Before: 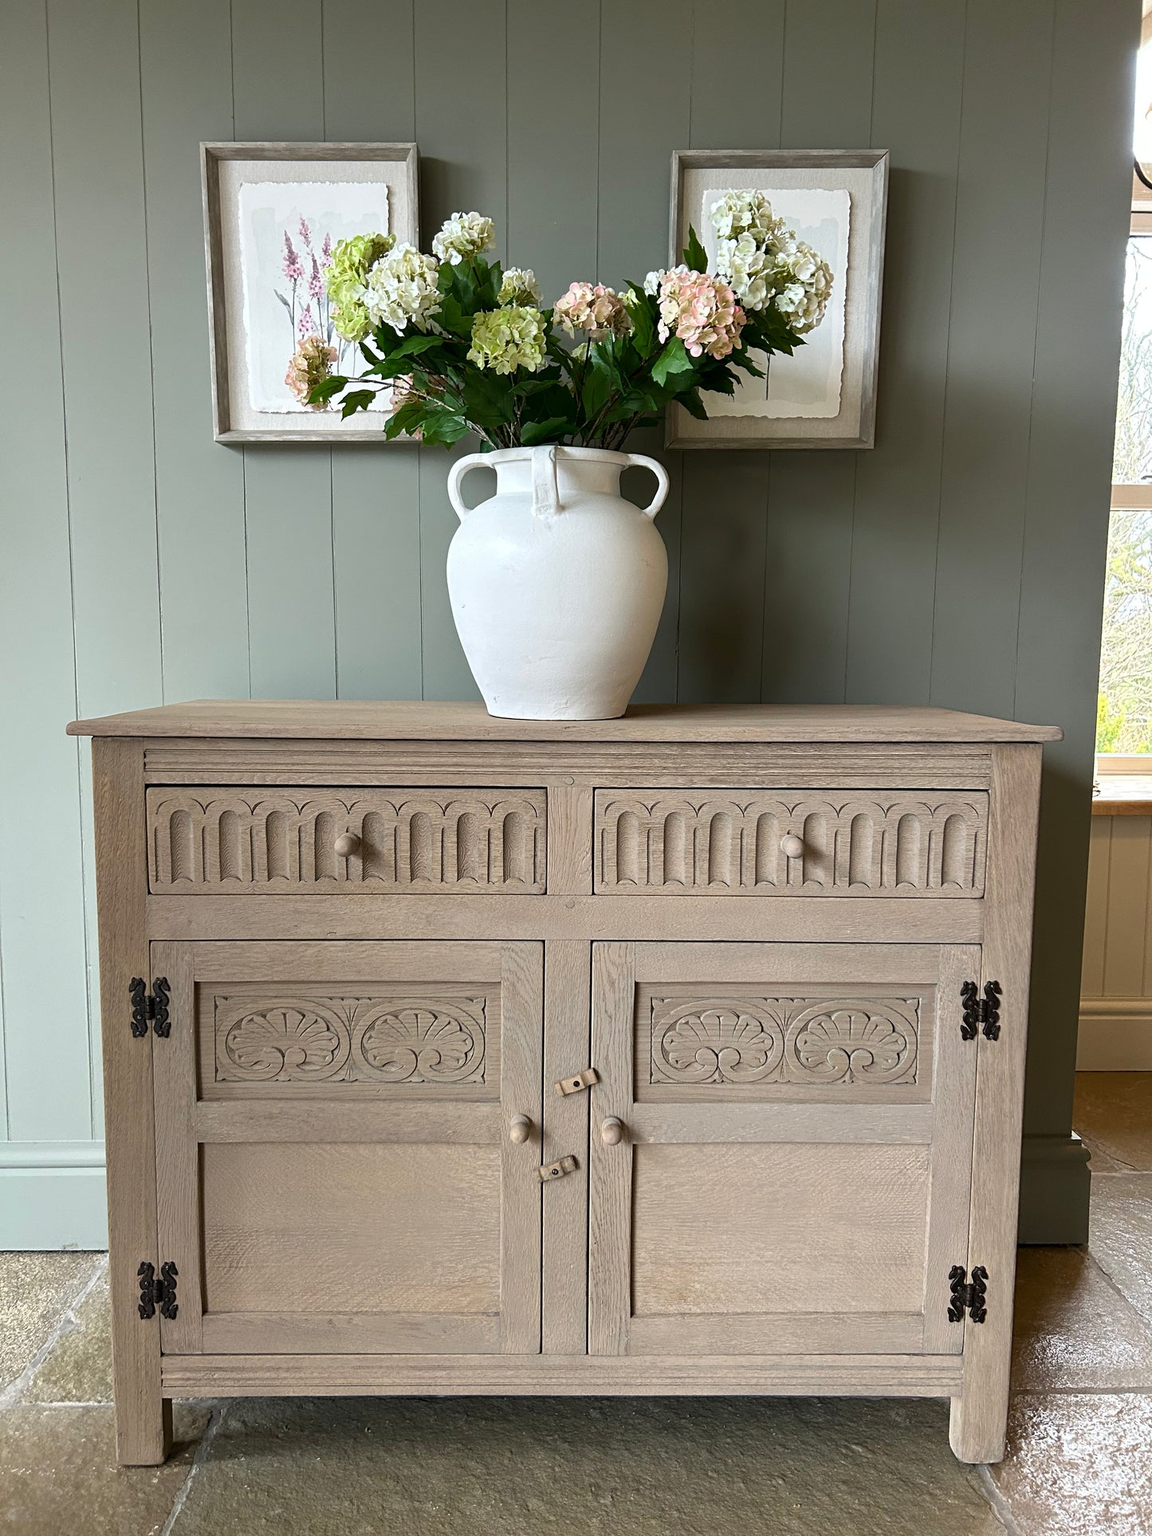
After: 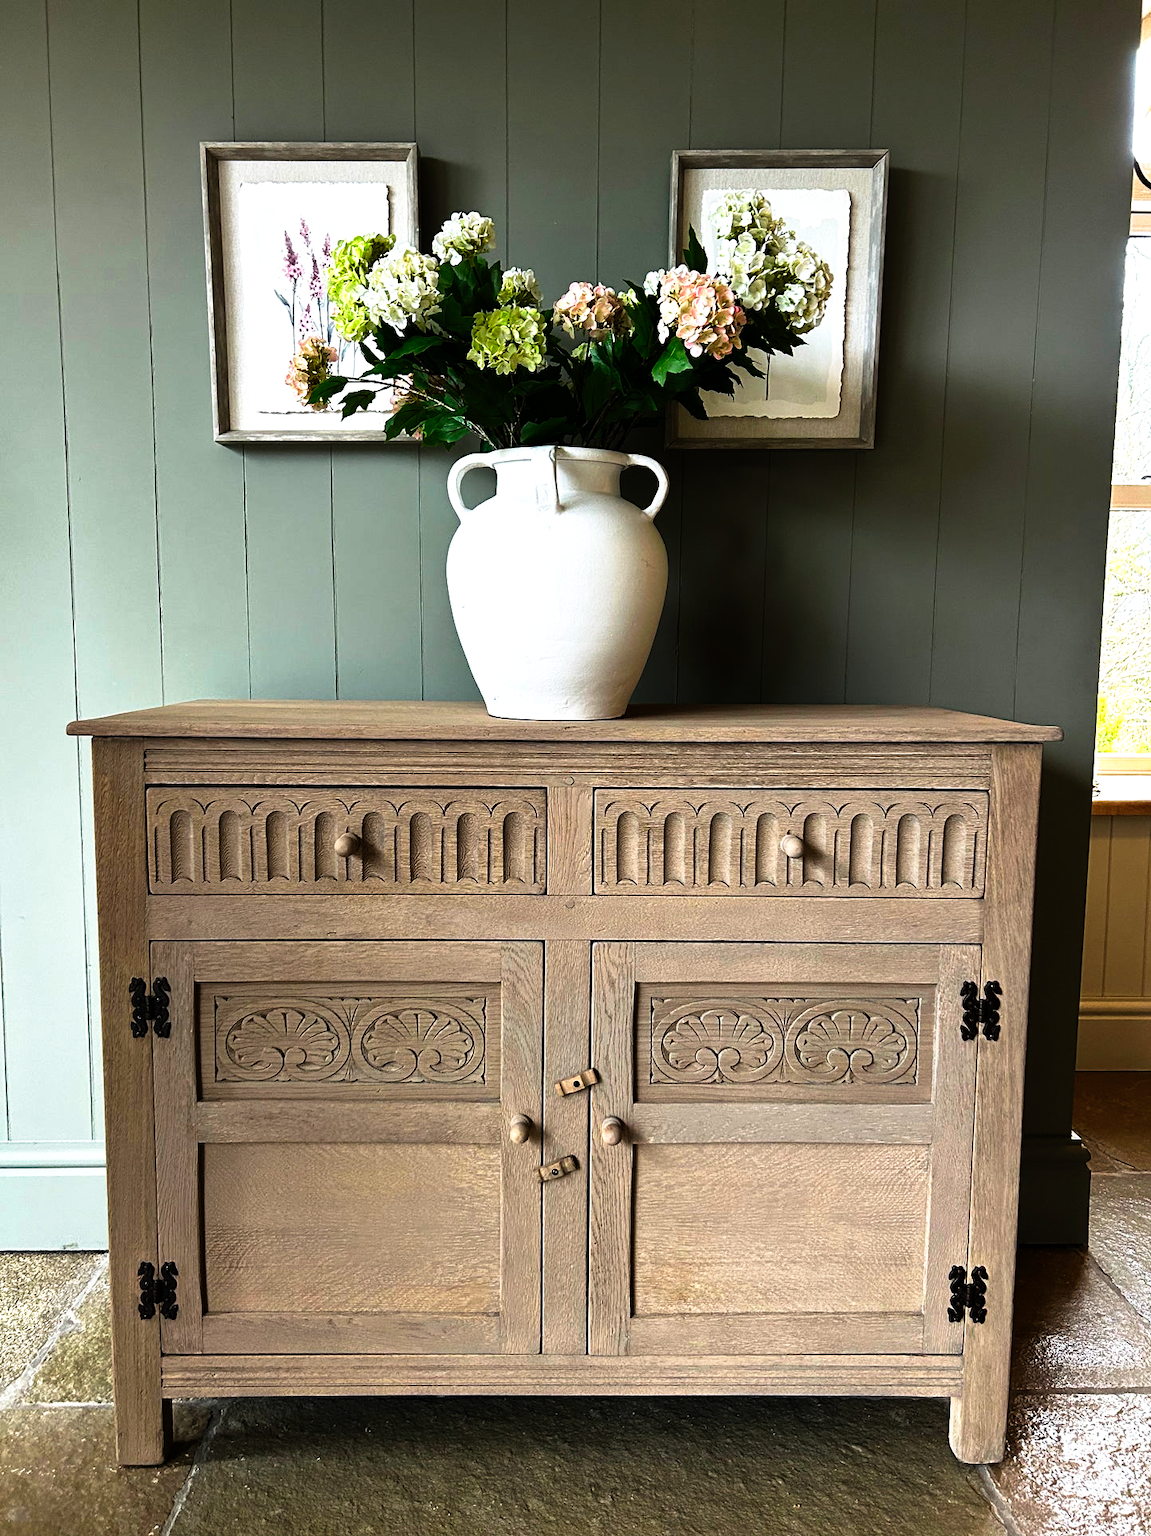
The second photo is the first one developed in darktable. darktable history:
shadows and highlights: shadows 20.91, highlights -35.45, soften with gaussian
tone curve: curves: ch0 [(0, 0) (0.003, 0.001) (0.011, 0.002) (0.025, 0.002) (0.044, 0.006) (0.069, 0.01) (0.1, 0.017) (0.136, 0.023) (0.177, 0.038) (0.224, 0.066) (0.277, 0.118) (0.335, 0.185) (0.399, 0.264) (0.468, 0.365) (0.543, 0.475) (0.623, 0.606) (0.709, 0.759) (0.801, 0.923) (0.898, 0.999) (1, 1)], preserve colors none
